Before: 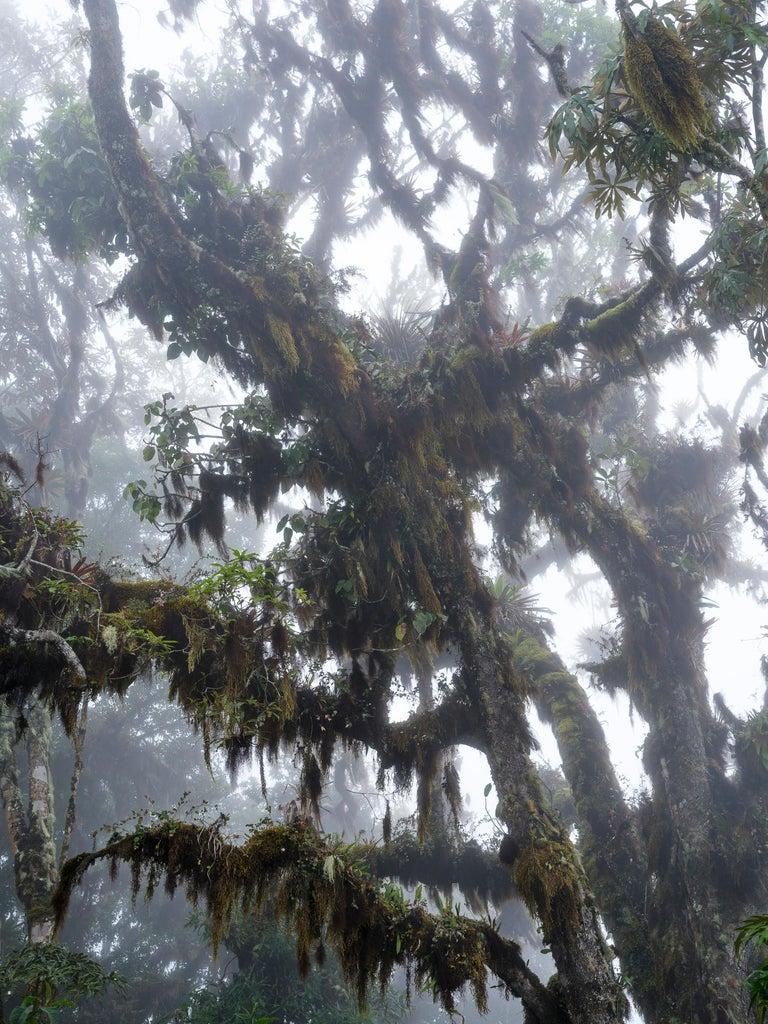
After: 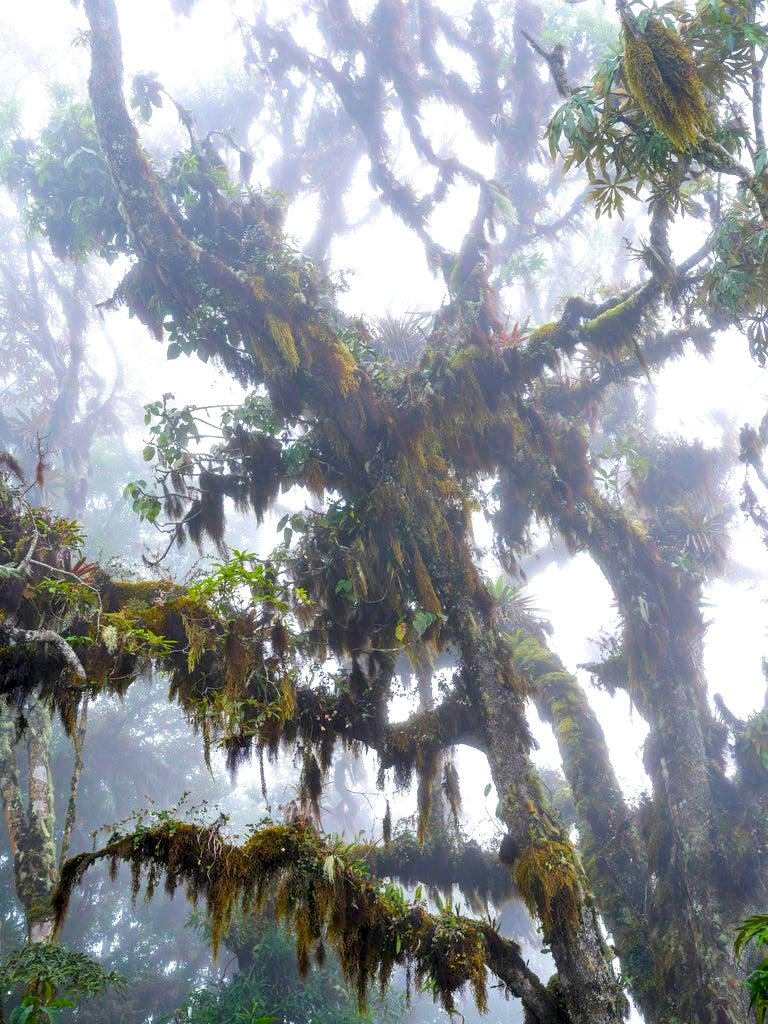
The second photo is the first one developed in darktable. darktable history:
color balance rgb: global offset › luminance -0.505%, shadows fall-off 299.181%, white fulcrum 2 EV, highlights fall-off 298.24%, perceptual saturation grading › global saturation 20%, perceptual saturation grading › highlights -50.397%, perceptual saturation grading › shadows 30.202%, mask middle-gray fulcrum 99.525%, contrast gray fulcrum 38.247%, contrast -9.936%
exposure: black level correction 0, exposure 0.888 EV, compensate highlight preservation false
